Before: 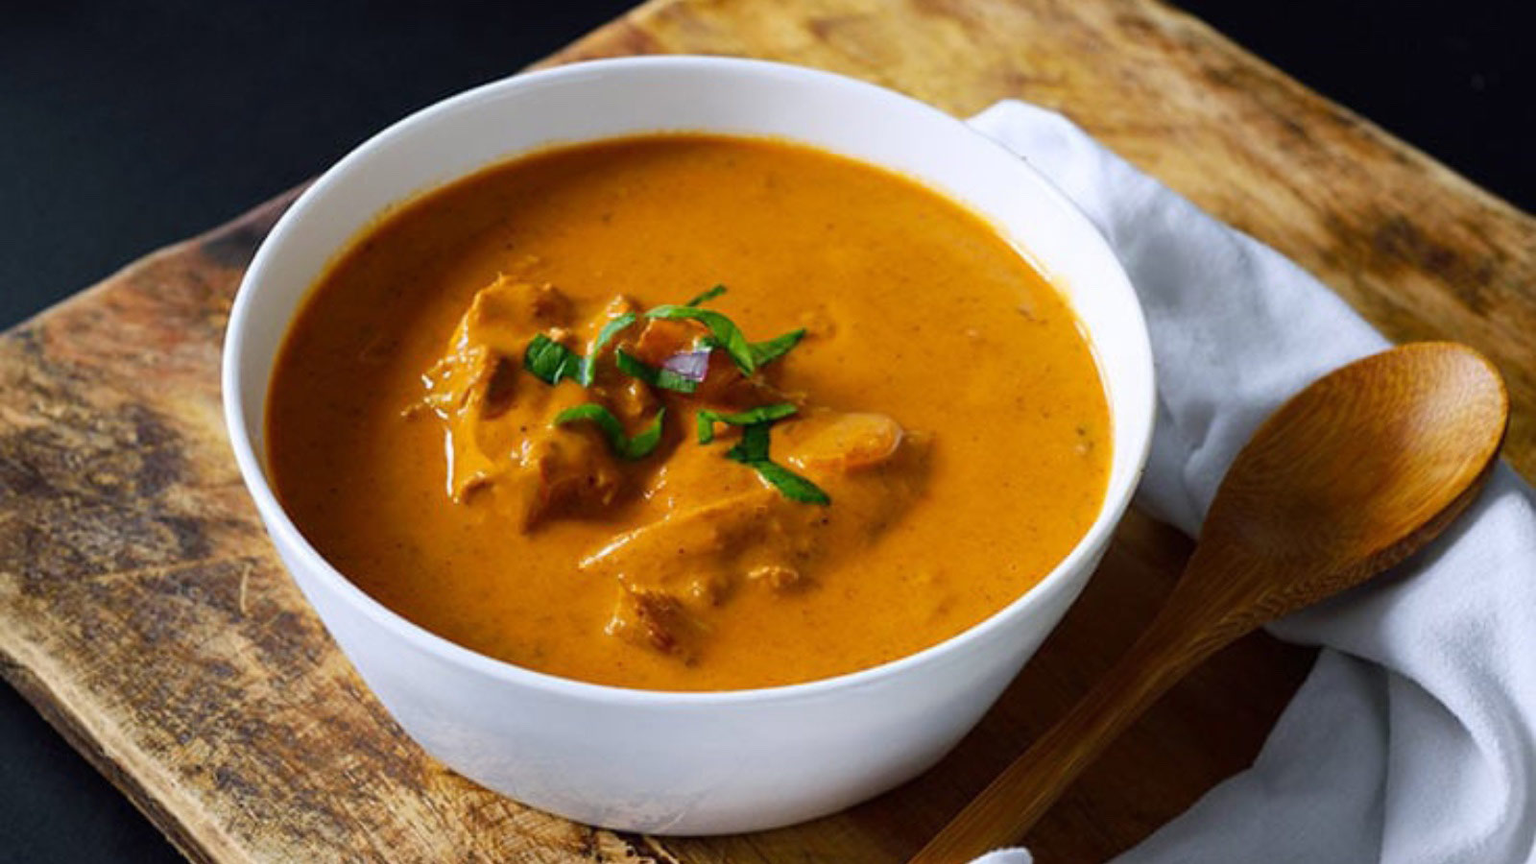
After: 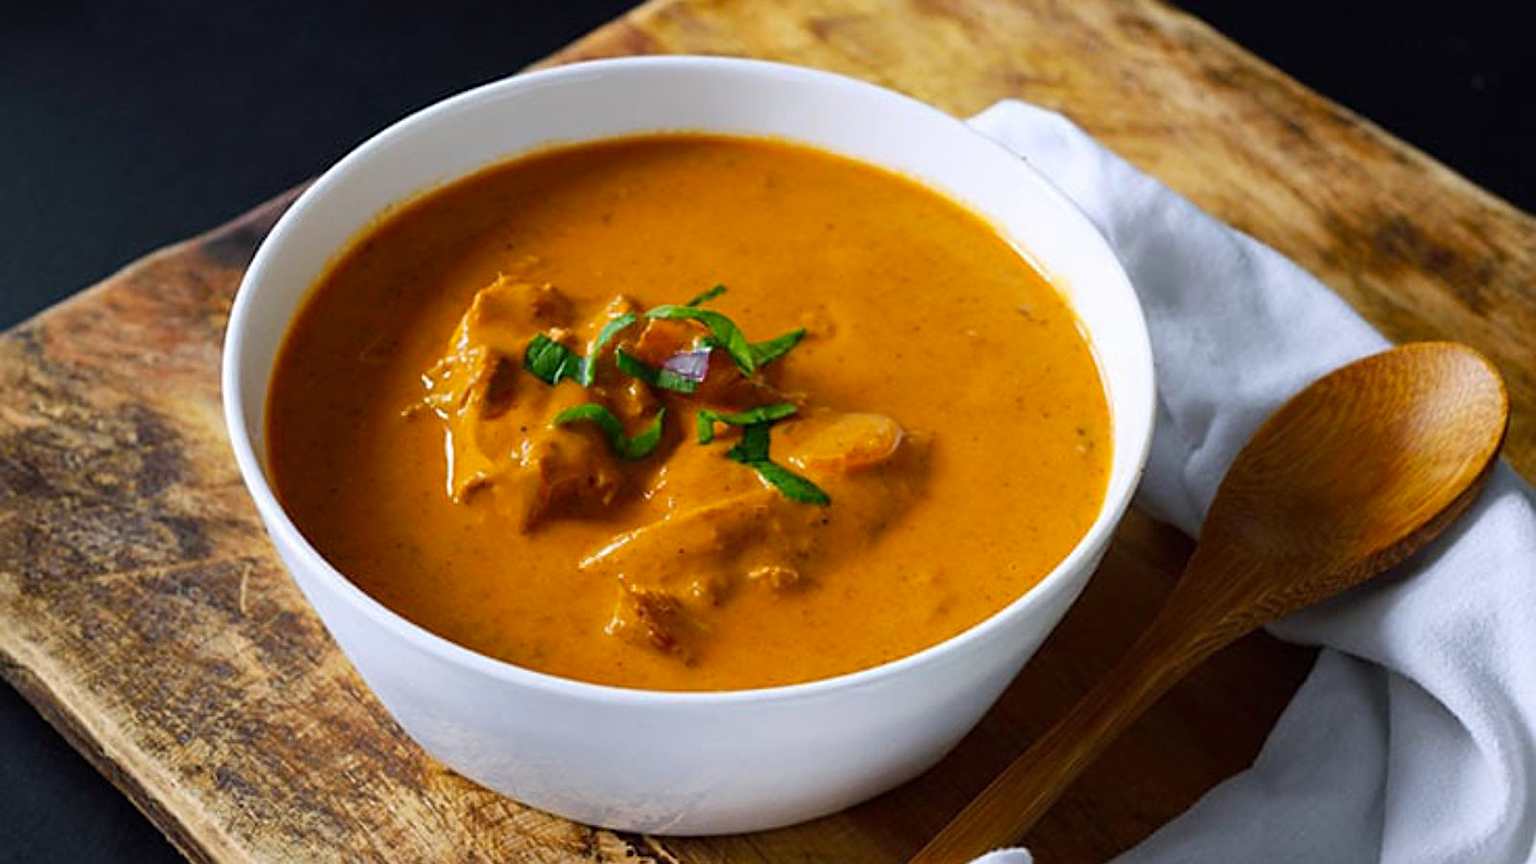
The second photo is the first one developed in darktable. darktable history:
sharpen: radius 2.486, amount 0.335
color correction: highlights b* 0.04, saturation 1.06
